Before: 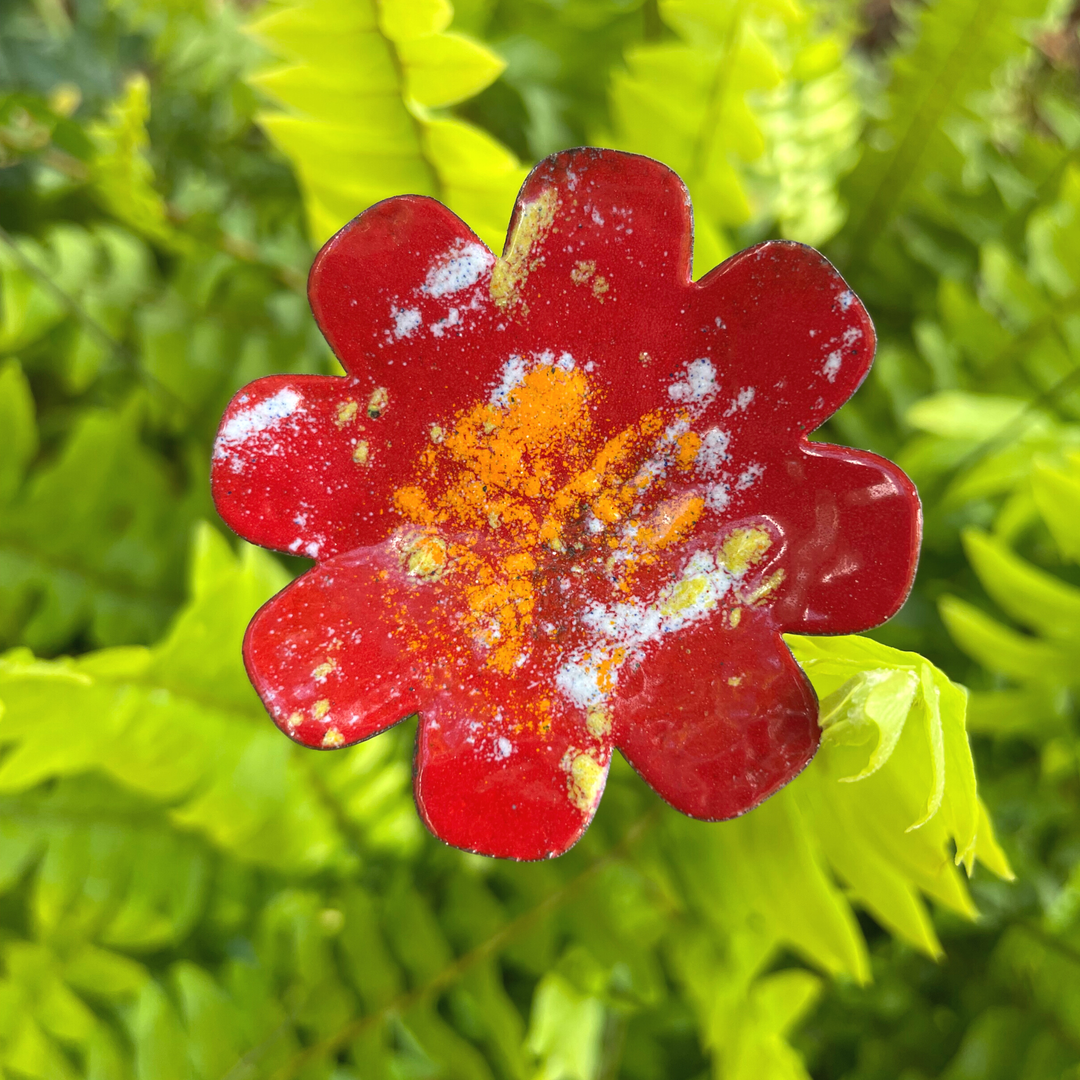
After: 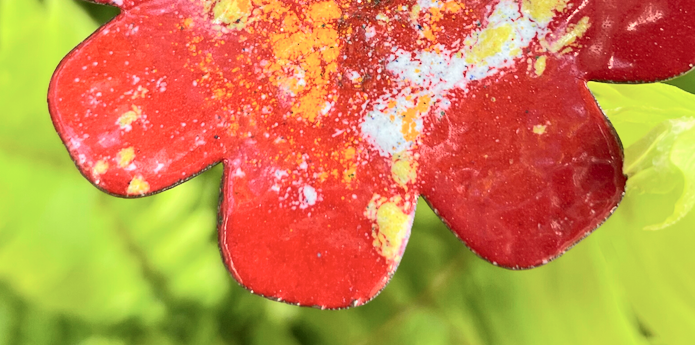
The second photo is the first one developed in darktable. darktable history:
tone equalizer: on, module defaults
tone curve: curves: ch0 [(0, 0) (0.037, 0.011) (0.135, 0.093) (0.266, 0.281) (0.461, 0.555) (0.581, 0.716) (0.675, 0.793) (0.767, 0.849) (0.91, 0.924) (1, 0.979)]; ch1 [(0, 0) (0.292, 0.278) (0.419, 0.423) (0.493, 0.492) (0.506, 0.5) (0.534, 0.529) (0.562, 0.562) (0.641, 0.663) (0.754, 0.76) (1, 1)]; ch2 [(0, 0) (0.294, 0.3) (0.361, 0.372) (0.429, 0.445) (0.478, 0.486) (0.502, 0.498) (0.518, 0.522) (0.531, 0.549) (0.561, 0.579) (0.64, 0.645) (0.7, 0.7) (0.861, 0.808) (1, 0.951)], color space Lab, independent channels, preserve colors none
crop: left 18.091%, top 51.13%, right 17.525%, bottom 16.85%
